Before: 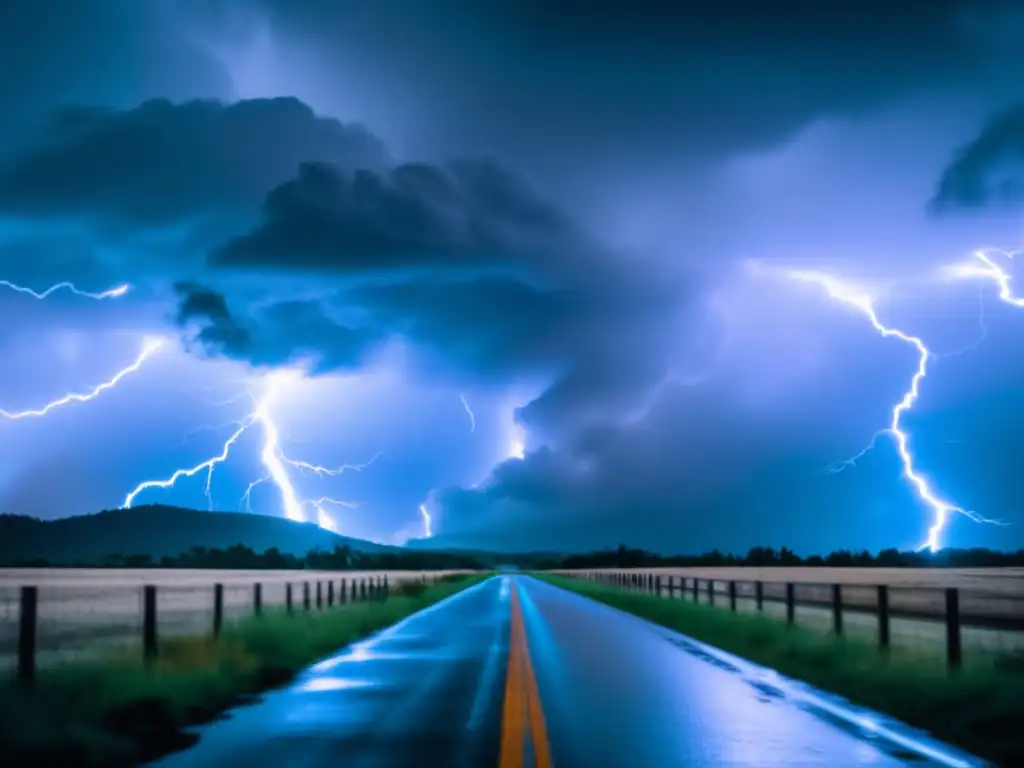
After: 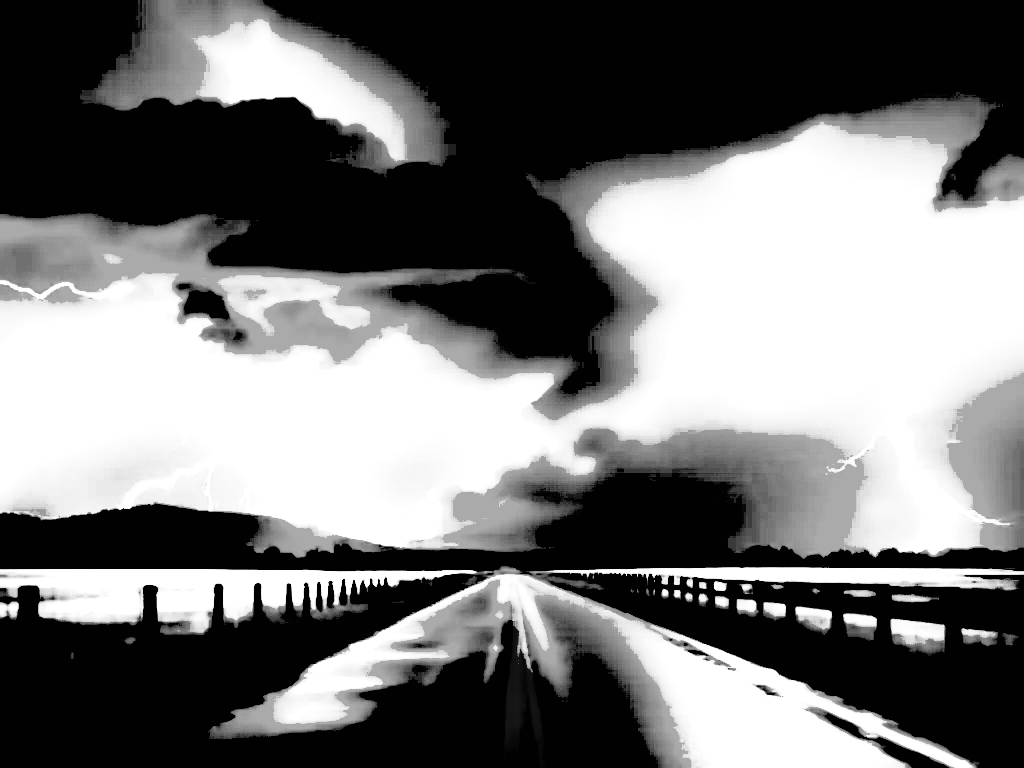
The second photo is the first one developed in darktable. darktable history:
filmic rgb: black relative exposure -5.08 EV, white relative exposure 3.52 EV, hardness 3.16, contrast 1.186, highlights saturation mix -49.61%, add noise in highlights 0.001, preserve chrominance no, color science v3 (2019), use custom middle-gray values true, contrast in highlights soft
exposure: black level correction 0.099, exposure 2.905 EV, compensate highlight preservation false
